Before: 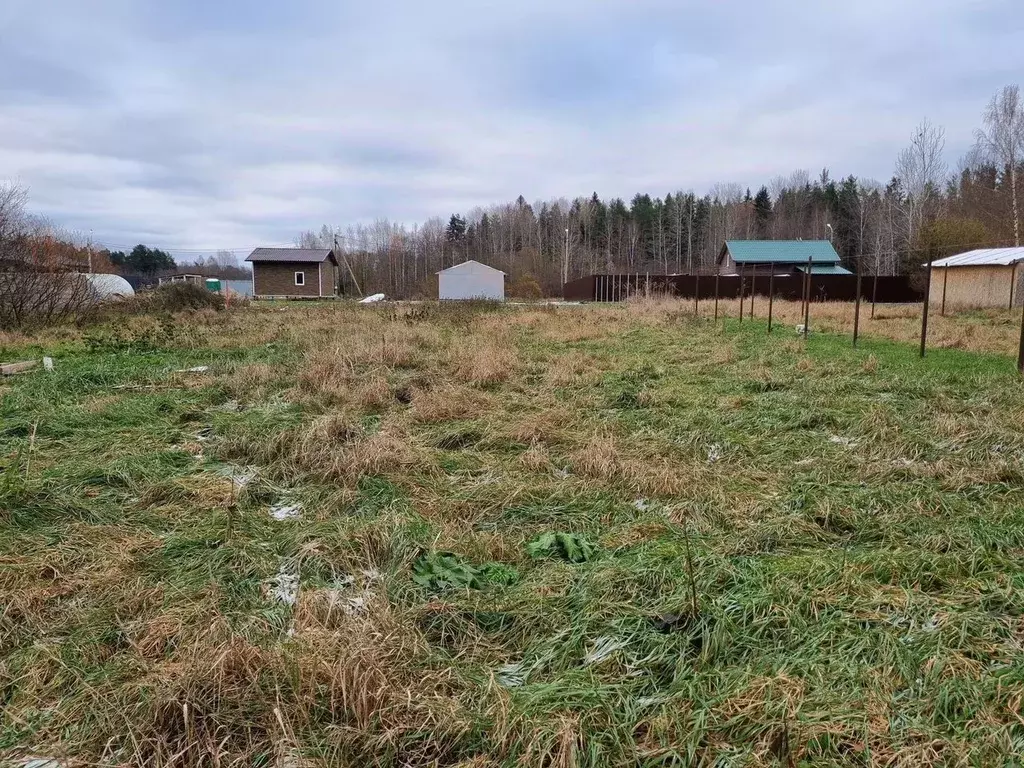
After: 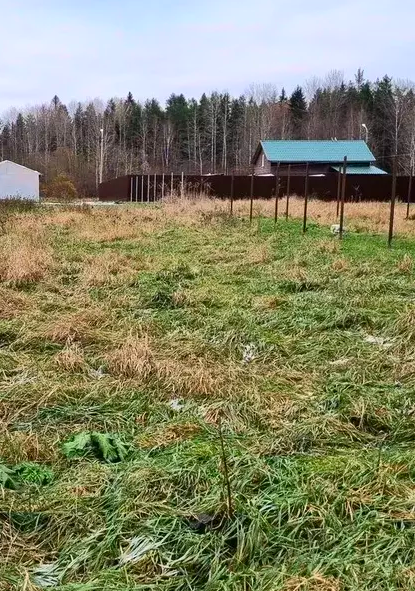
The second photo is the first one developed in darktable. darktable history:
contrast brightness saturation: contrast 0.227, brightness 0.097, saturation 0.293
crop: left 45.422%, top 13.096%, right 13.955%, bottom 9.895%
